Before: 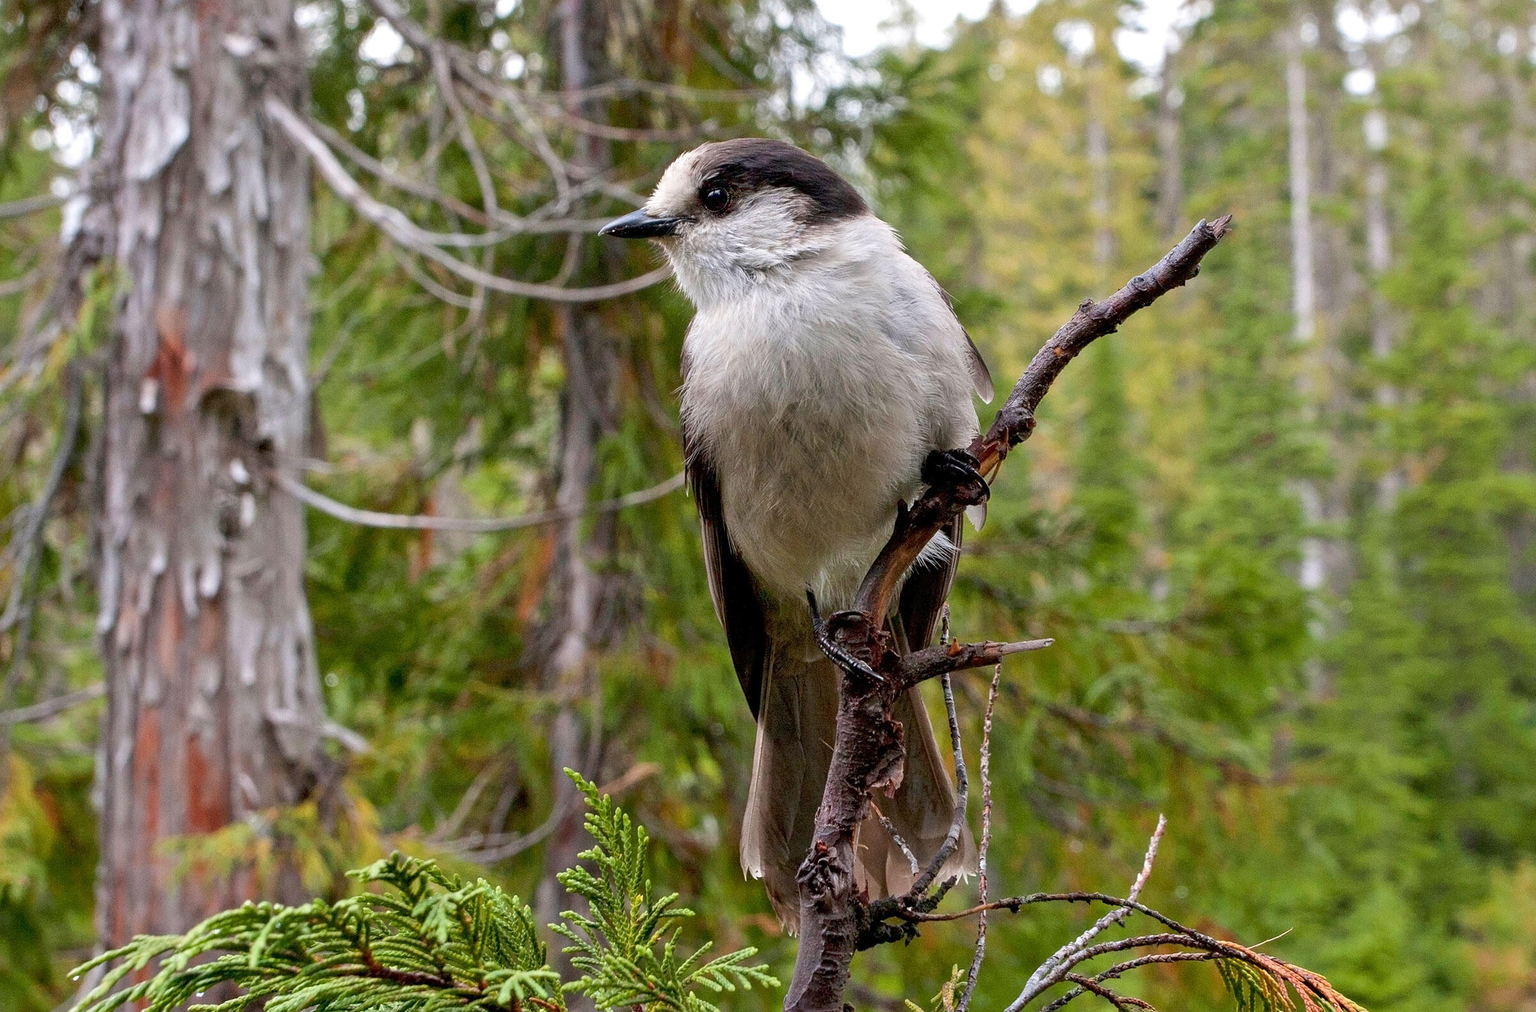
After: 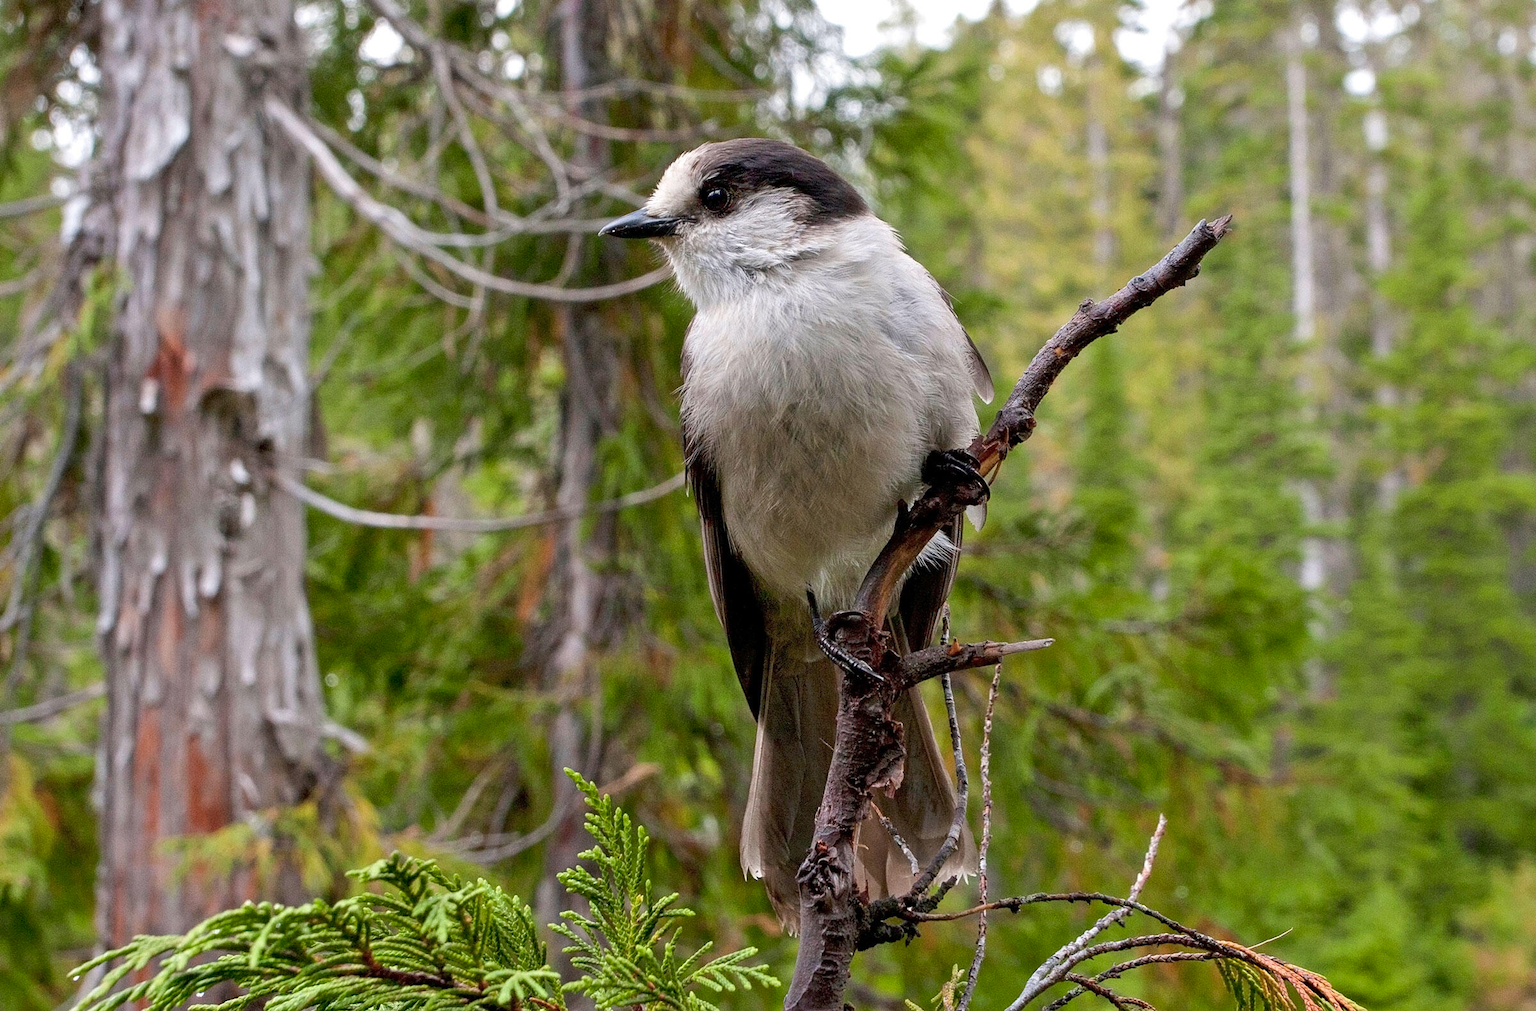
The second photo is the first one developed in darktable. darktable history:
color zones: curves: ch0 [(0, 0.363) (0.128, 0.373) (0.25, 0.5) (0.402, 0.407) (0.521, 0.525) (0.63, 0.559) (0.729, 0.662) (0.867, 0.471)]; ch1 [(0, 0.515) (0.136, 0.618) (0.25, 0.5) (0.378, 0) (0.516, 0) (0.622, 0.593) (0.737, 0.819) (0.87, 0.593)]; ch2 [(0, 0.529) (0.128, 0.471) (0.282, 0.451) (0.386, 0.662) (0.516, 0.525) (0.633, 0.554) (0.75, 0.62) (0.875, 0.441)], mix -119.64%
